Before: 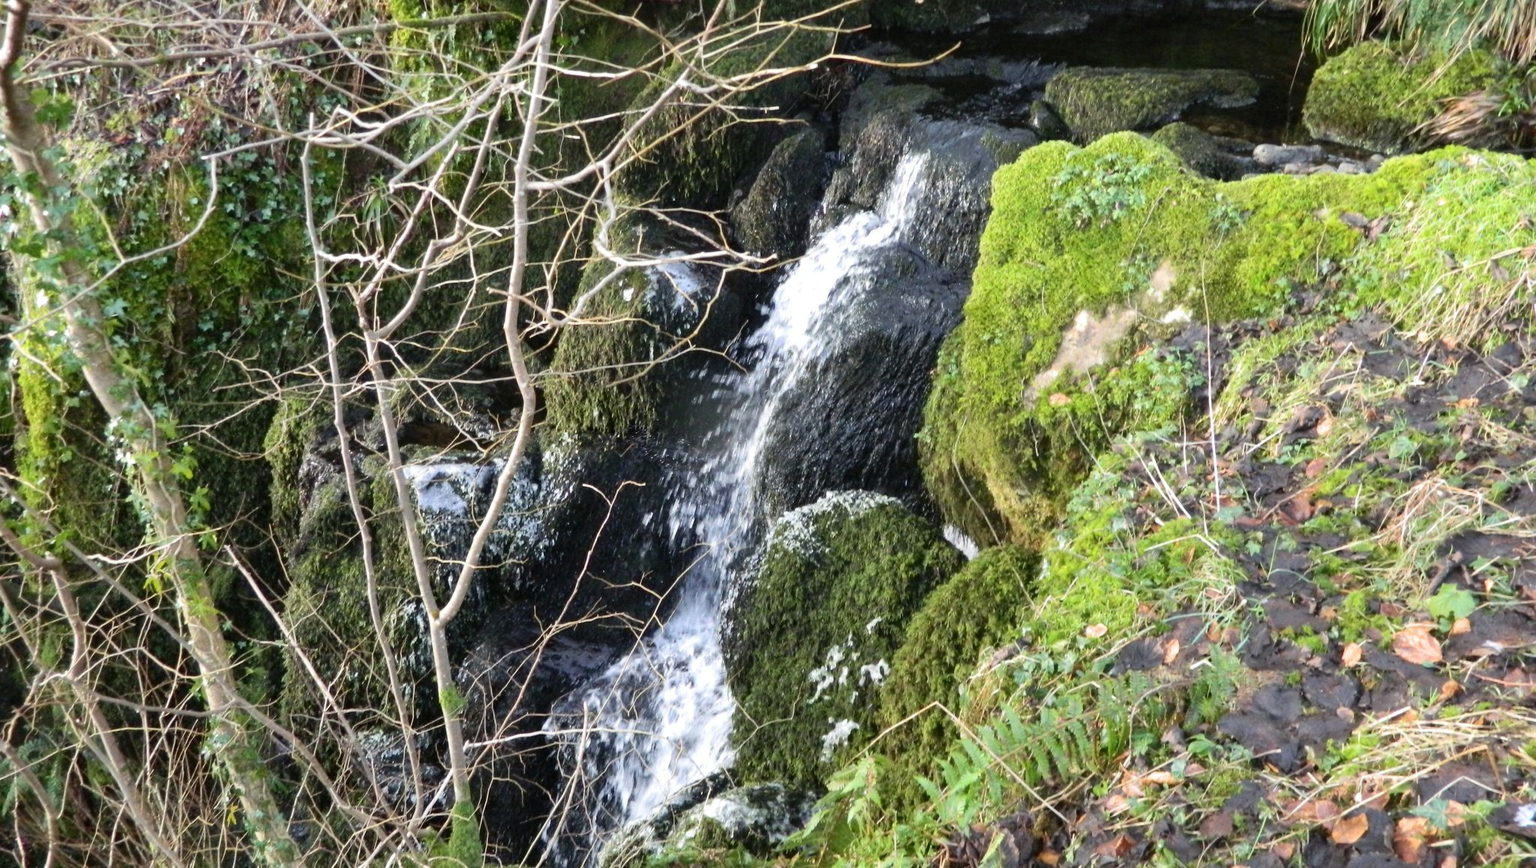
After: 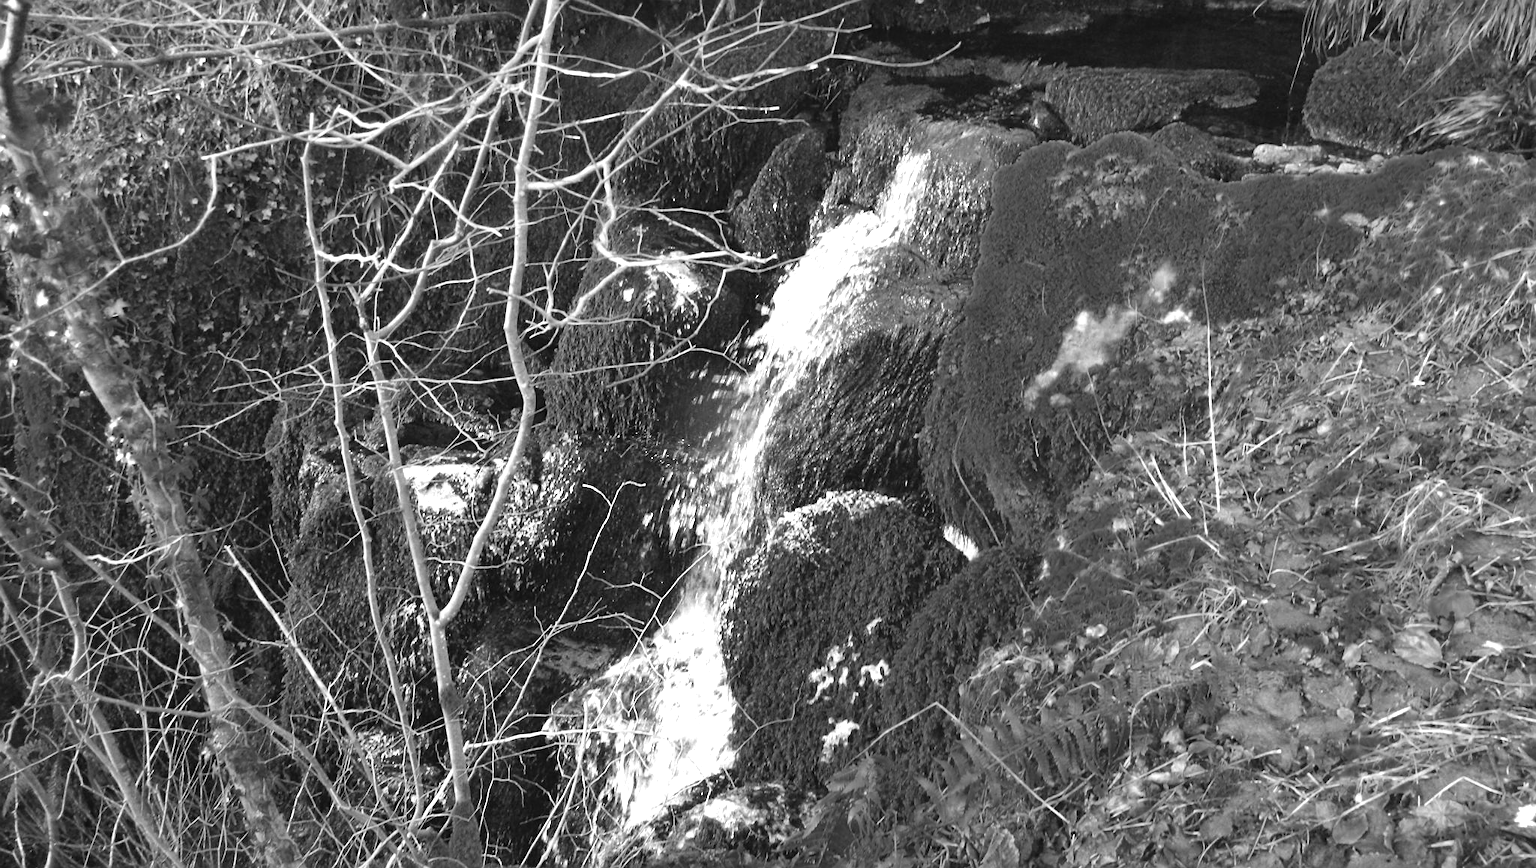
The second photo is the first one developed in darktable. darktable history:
exposure: black level correction 0.001, exposure 0.499 EV, compensate highlight preservation false
sharpen: on, module defaults
color zones: curves: ch0 [(0.287, 0.048) (0.493, 0.484) (0.737, 0.816)]; ch1 [(0, 0) (0.143, 0) (0.286, 0) (0.429, 0) (0.571, 0) (0.714, 0) (0.857, 0)]
contrast brightness saturation: contrast -0.096, saturation -0.085
shadows and highlights: radius 334.52, shadows 64.72, highlights 5.99, compress 87.72%, soften with gaussian
